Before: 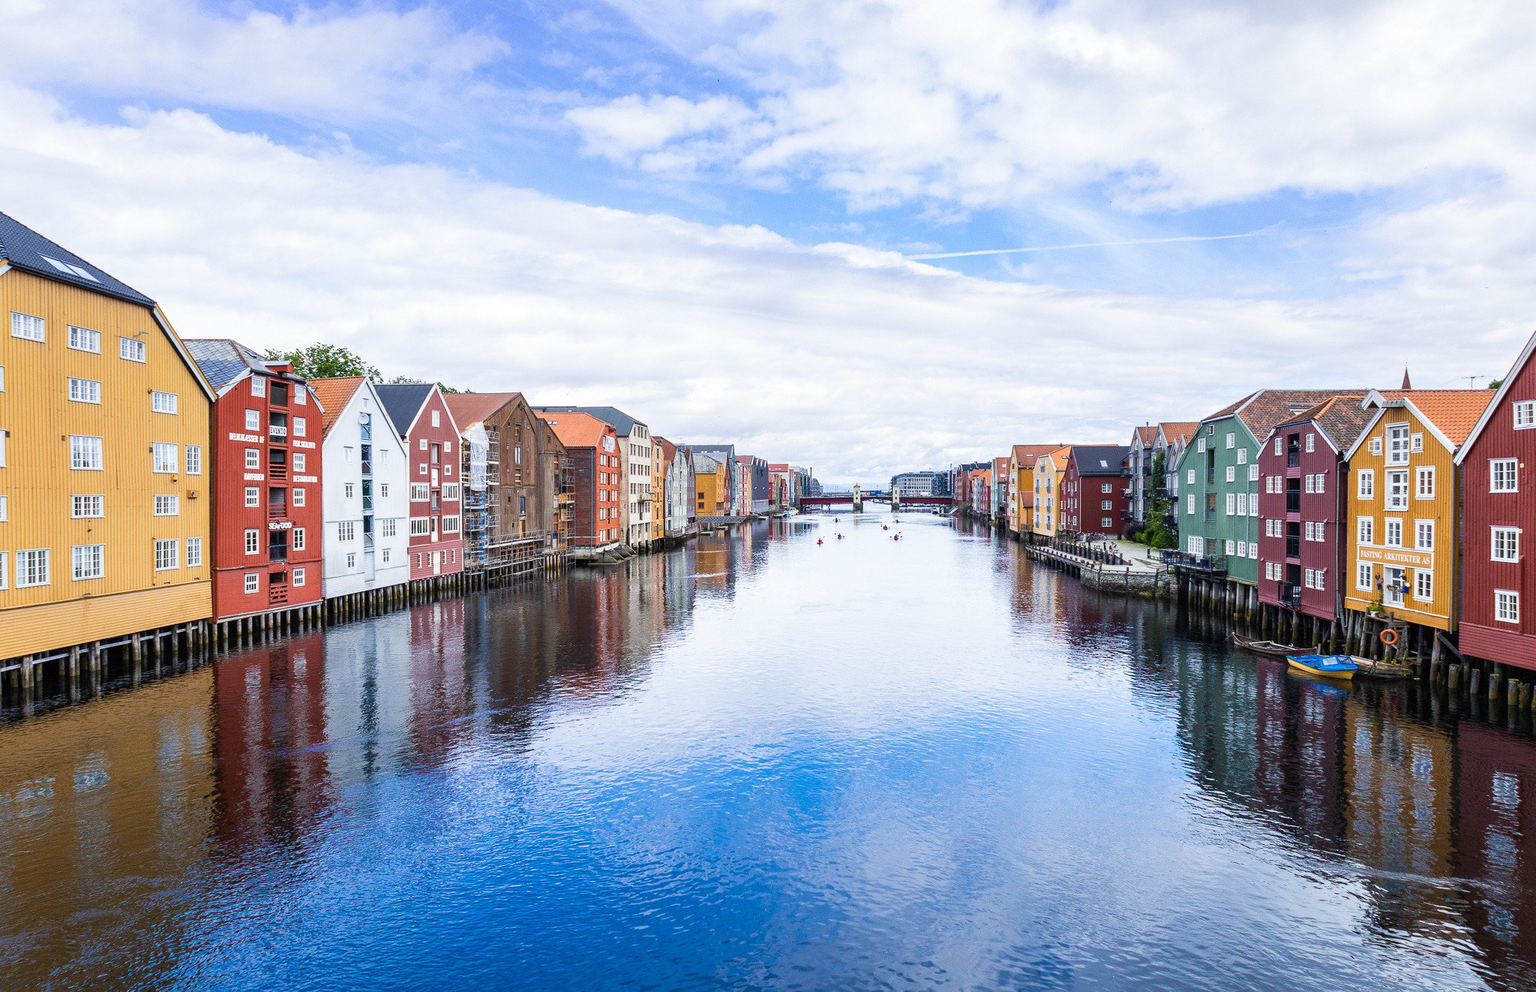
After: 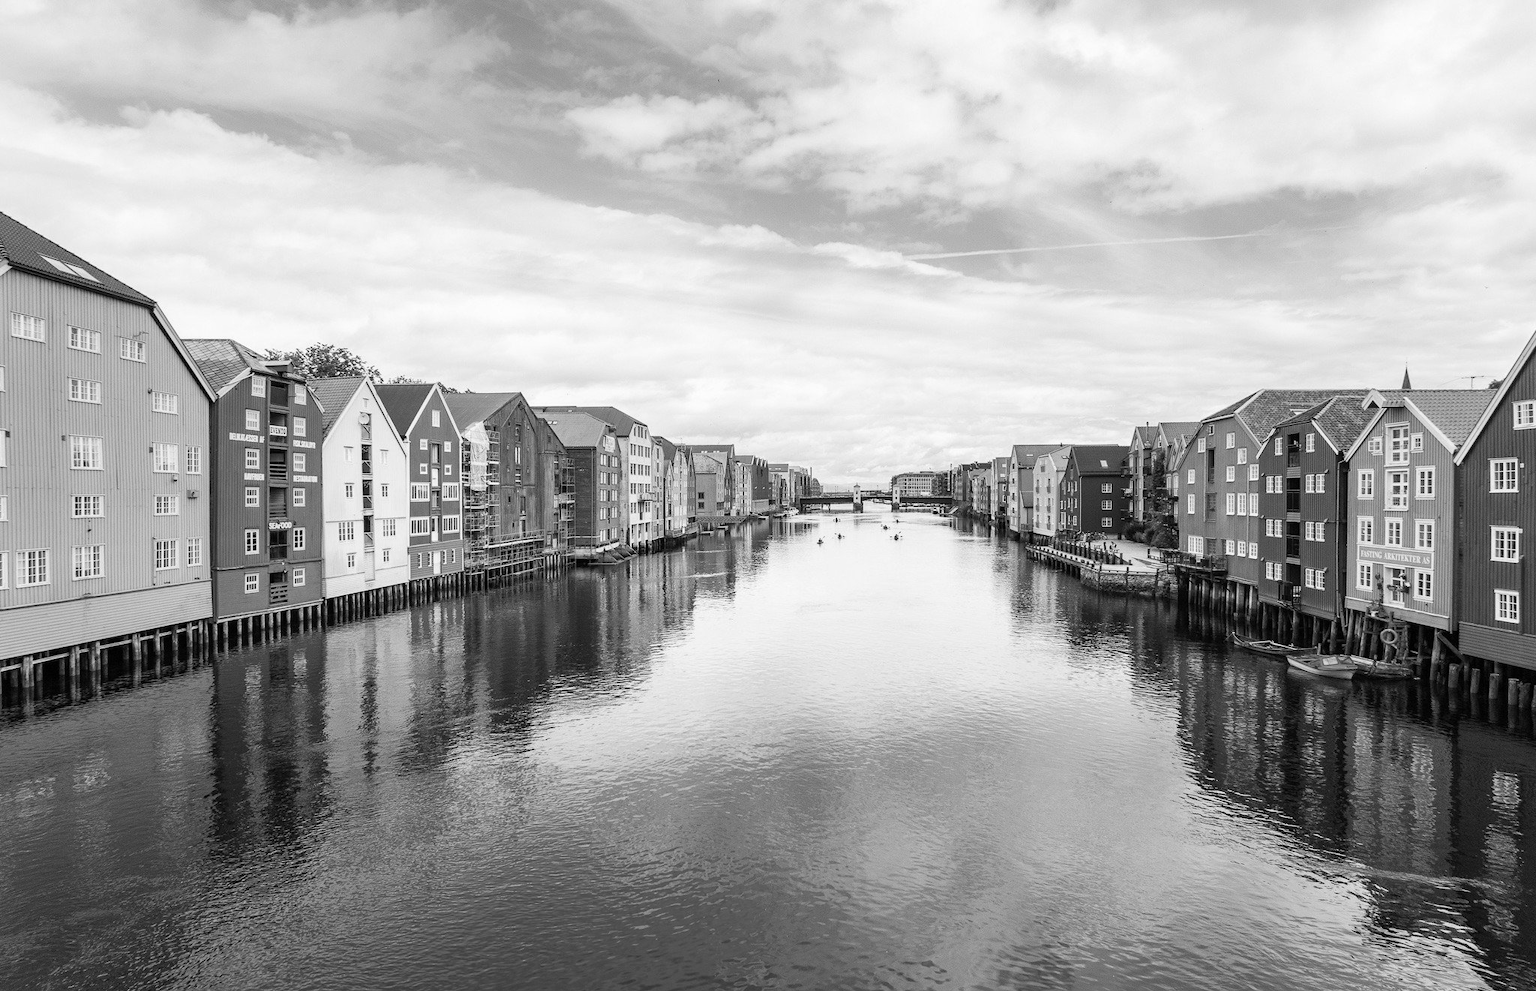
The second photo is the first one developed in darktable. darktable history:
white balance: red 0.98, blue 1.034
monochrome: a -4.13, b 5.16, size 1
color correction: saturation 1.34
